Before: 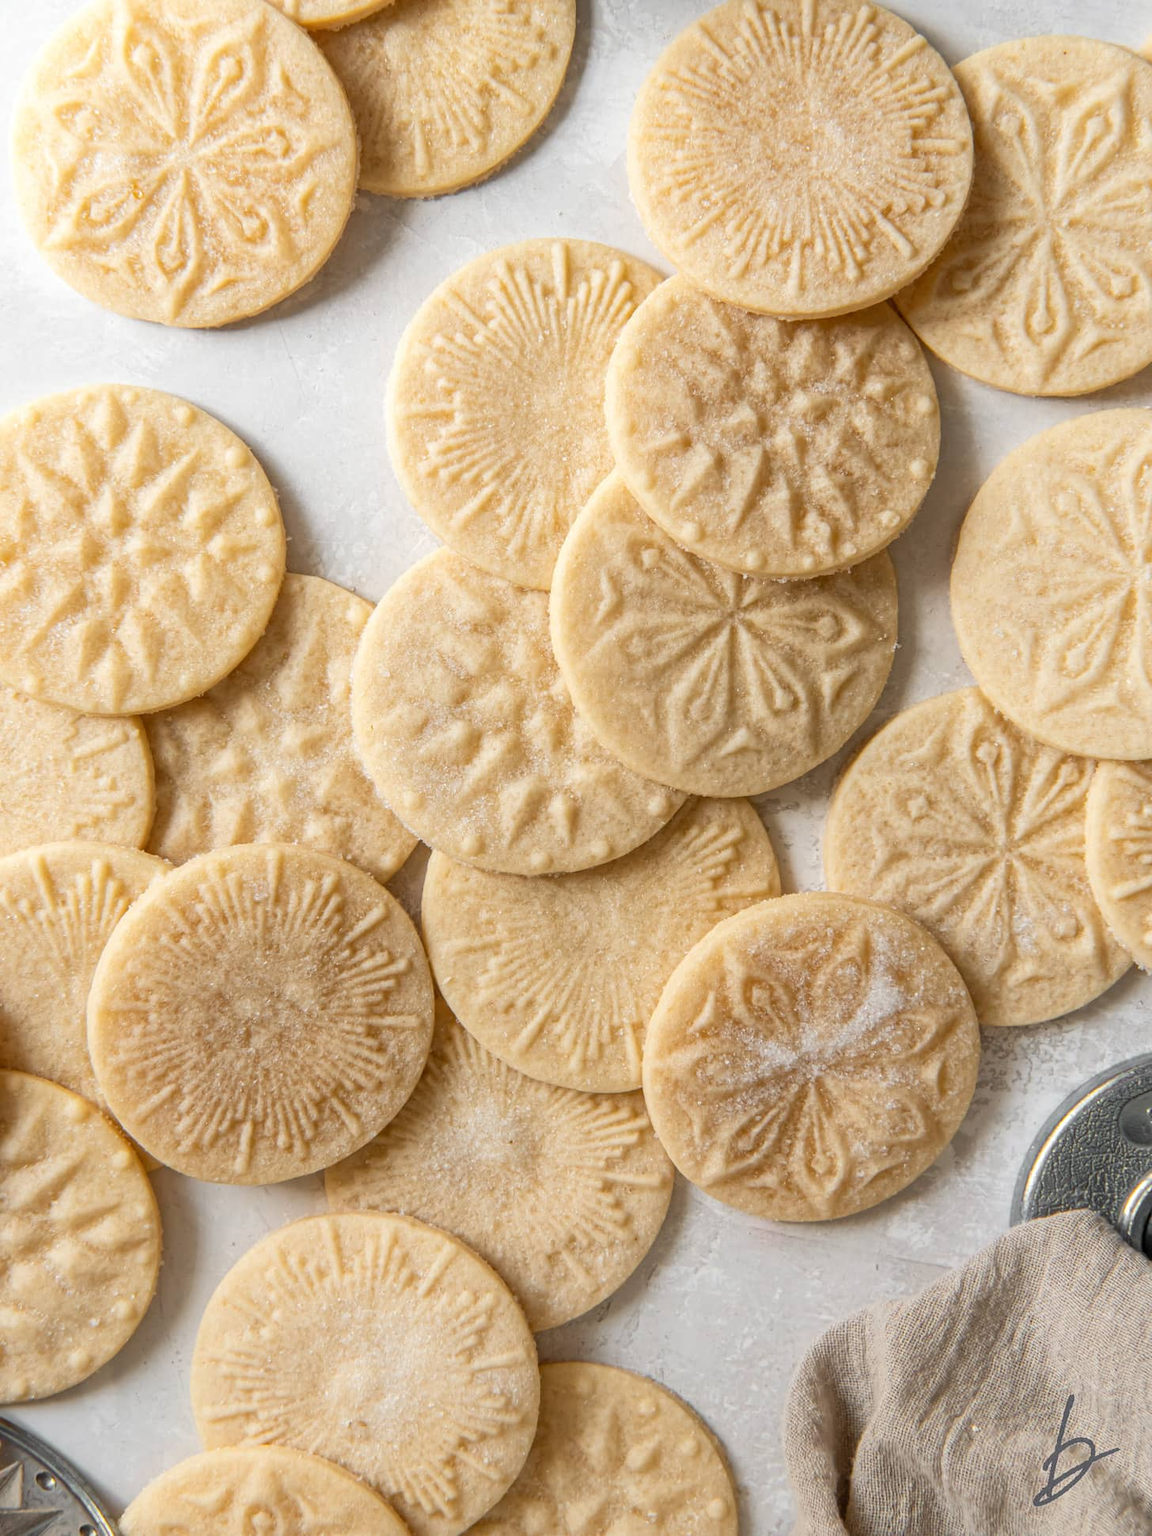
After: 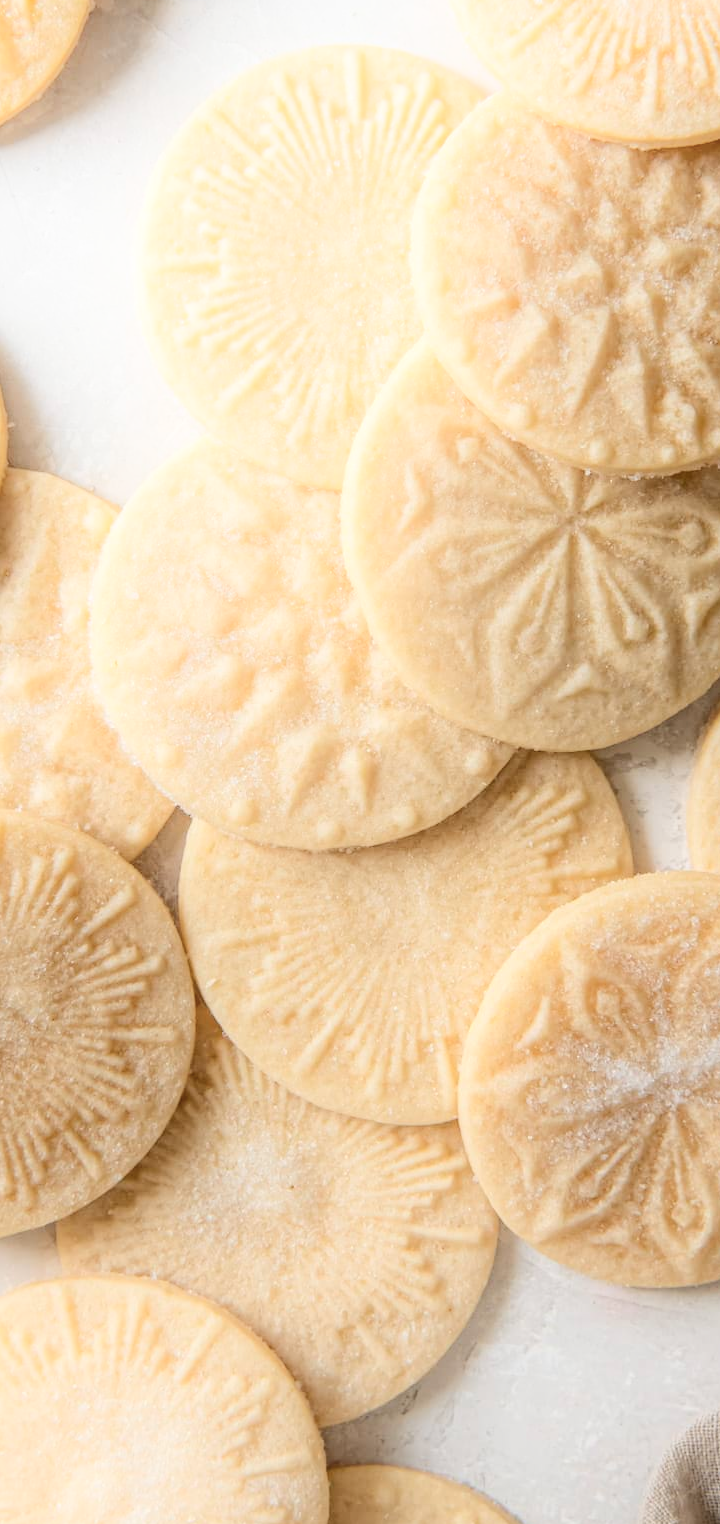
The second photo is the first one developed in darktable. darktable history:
crop and rotate: angle 0.02°, left 24.353%, top 13.219%, right 26.156%, bottom 8.224%
shadows and highlights: shadows -54.3, highlights 86.09, soften with gaussian
